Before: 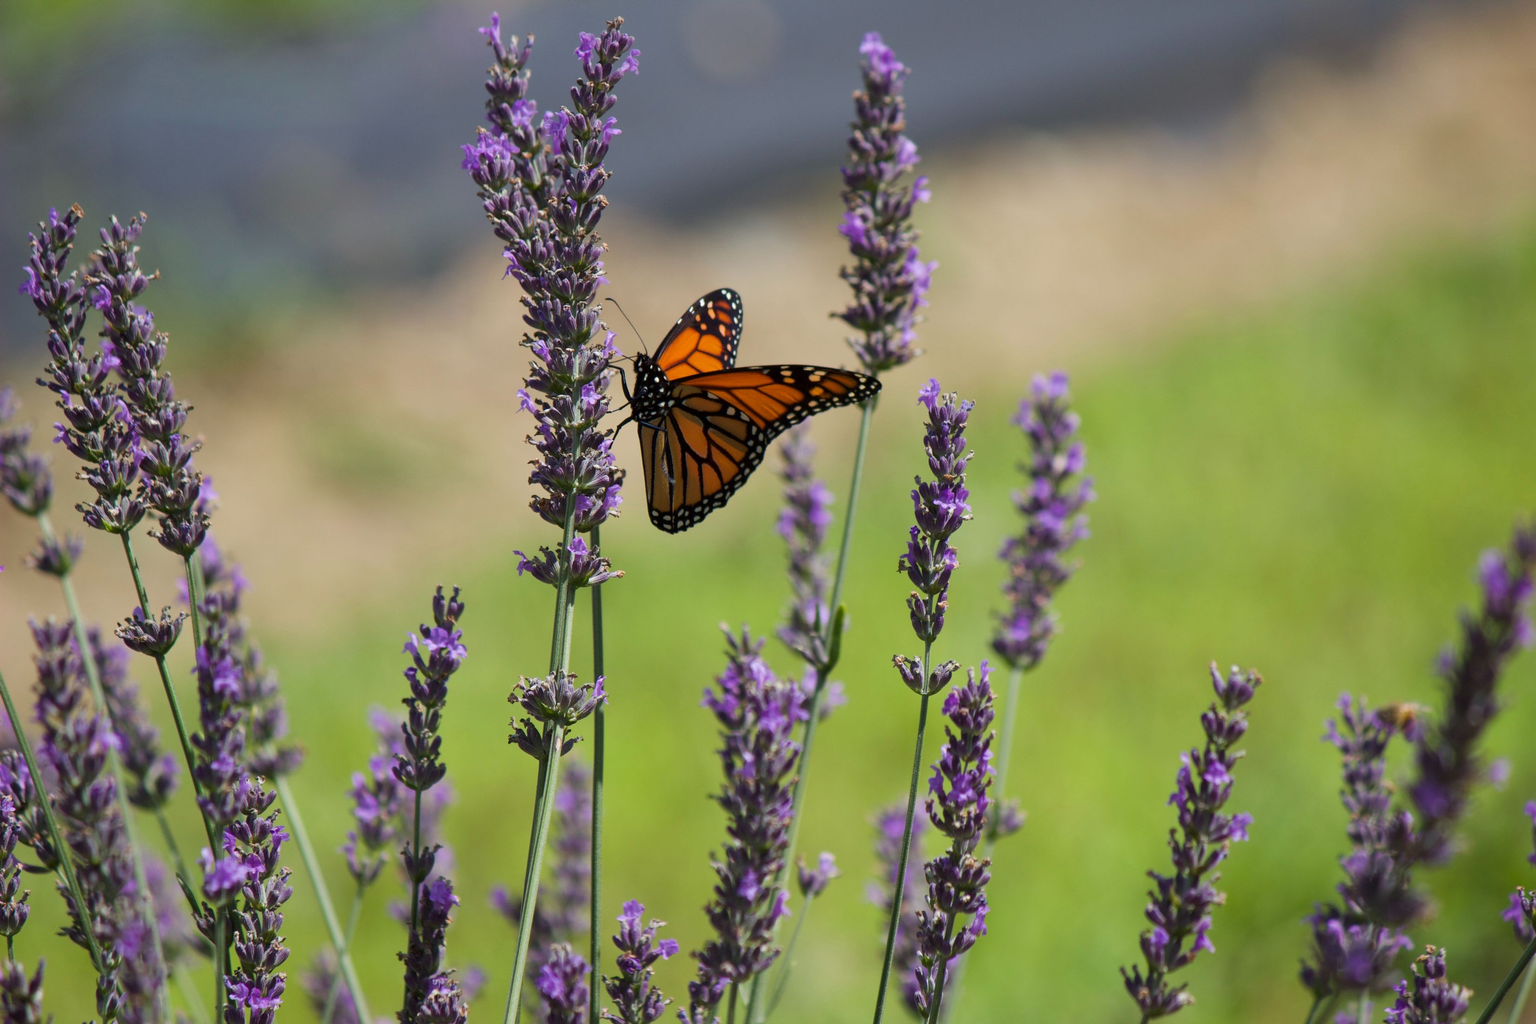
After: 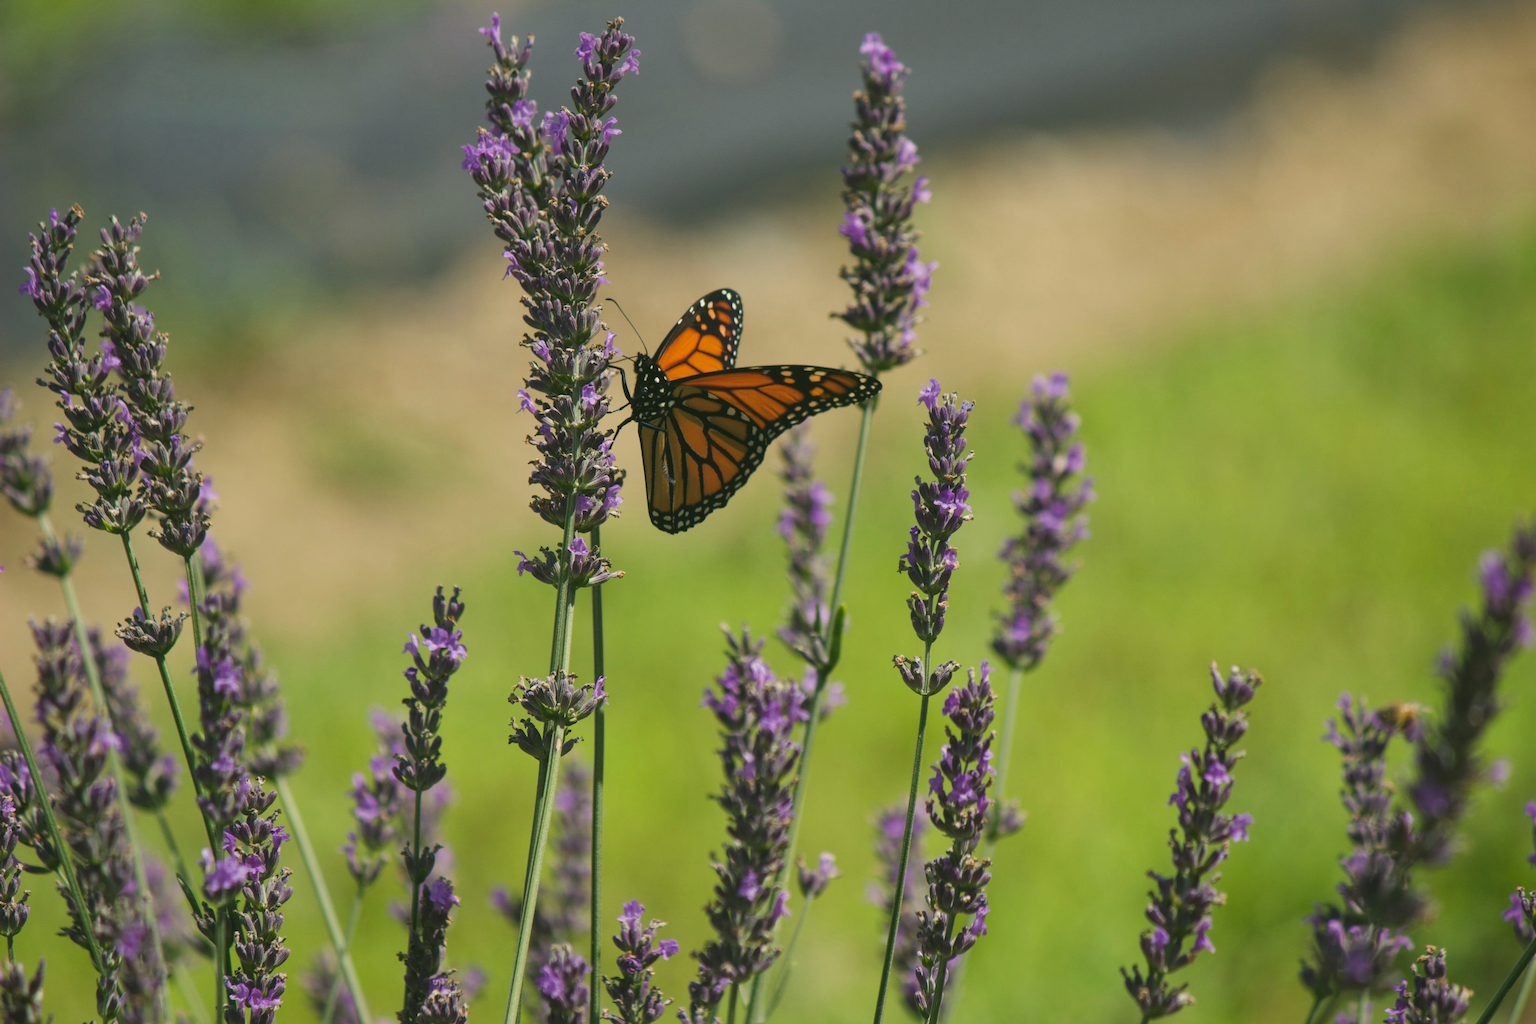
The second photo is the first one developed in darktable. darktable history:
rgb curve: curves: ch2 [(0, 0) (0.567, 0.512) (1, 1)], mode RGB, independent channels
local contrast: highlights 100%, shadows 100%, detail 120%, midtone range 0.2
color correction: highlights a* 4.02, highlights b* 4.98, shadows a* -7.55, shadows b* 4.98
exposure: black level correction -0.014, exposure -0.193 EV, compensate highlight preservation false
